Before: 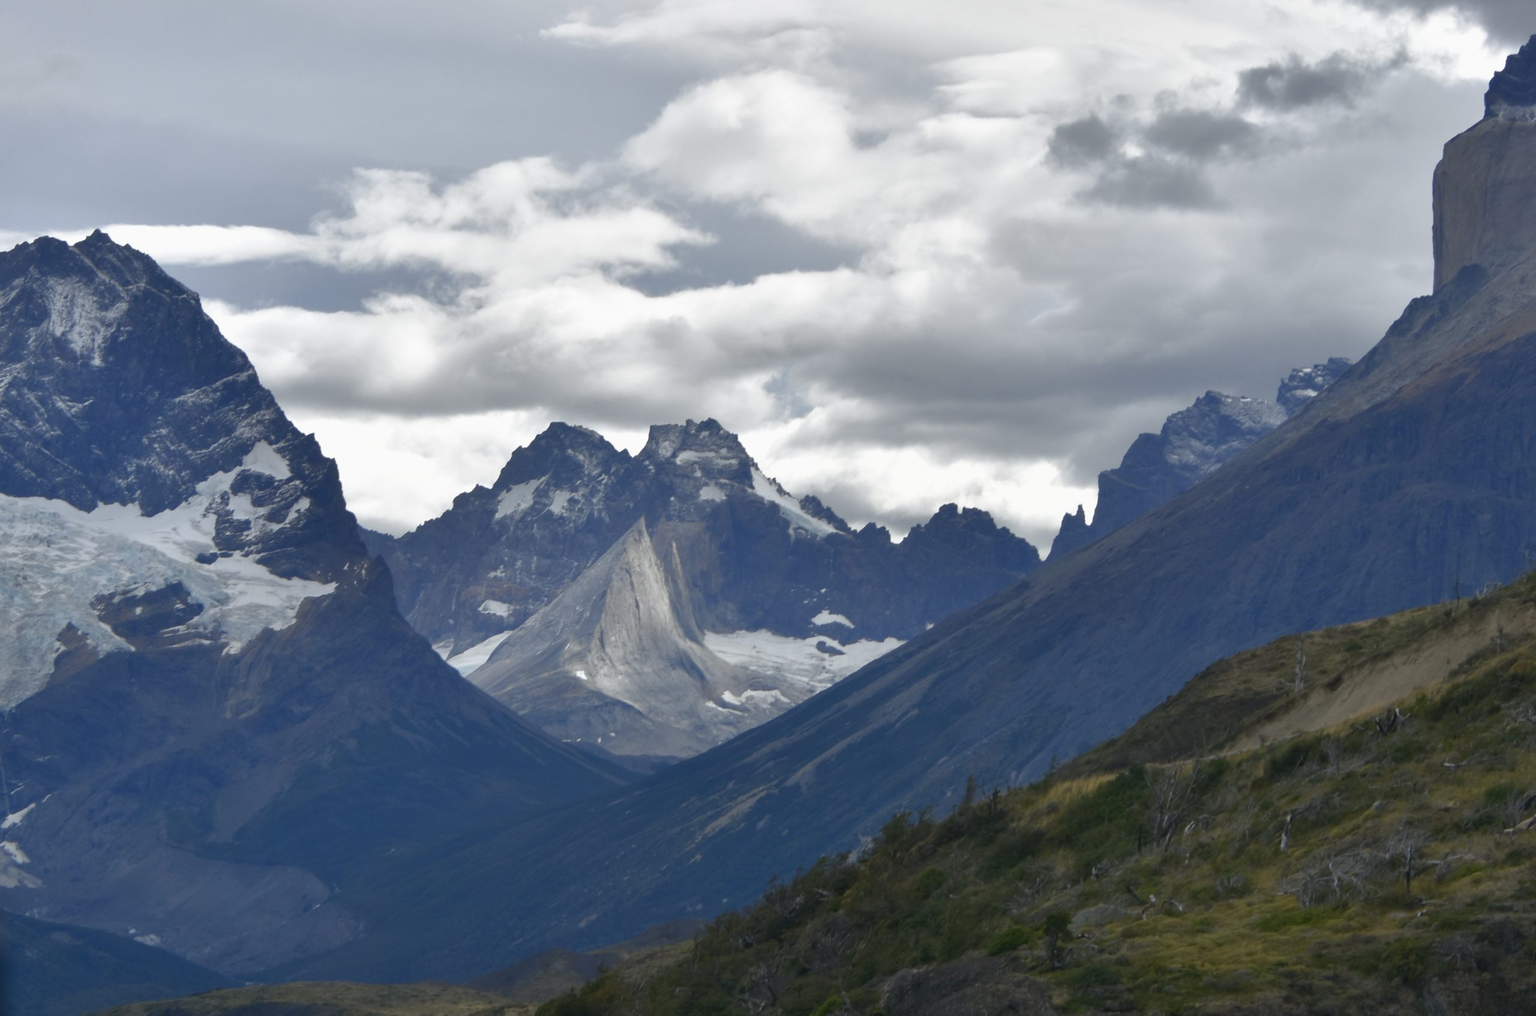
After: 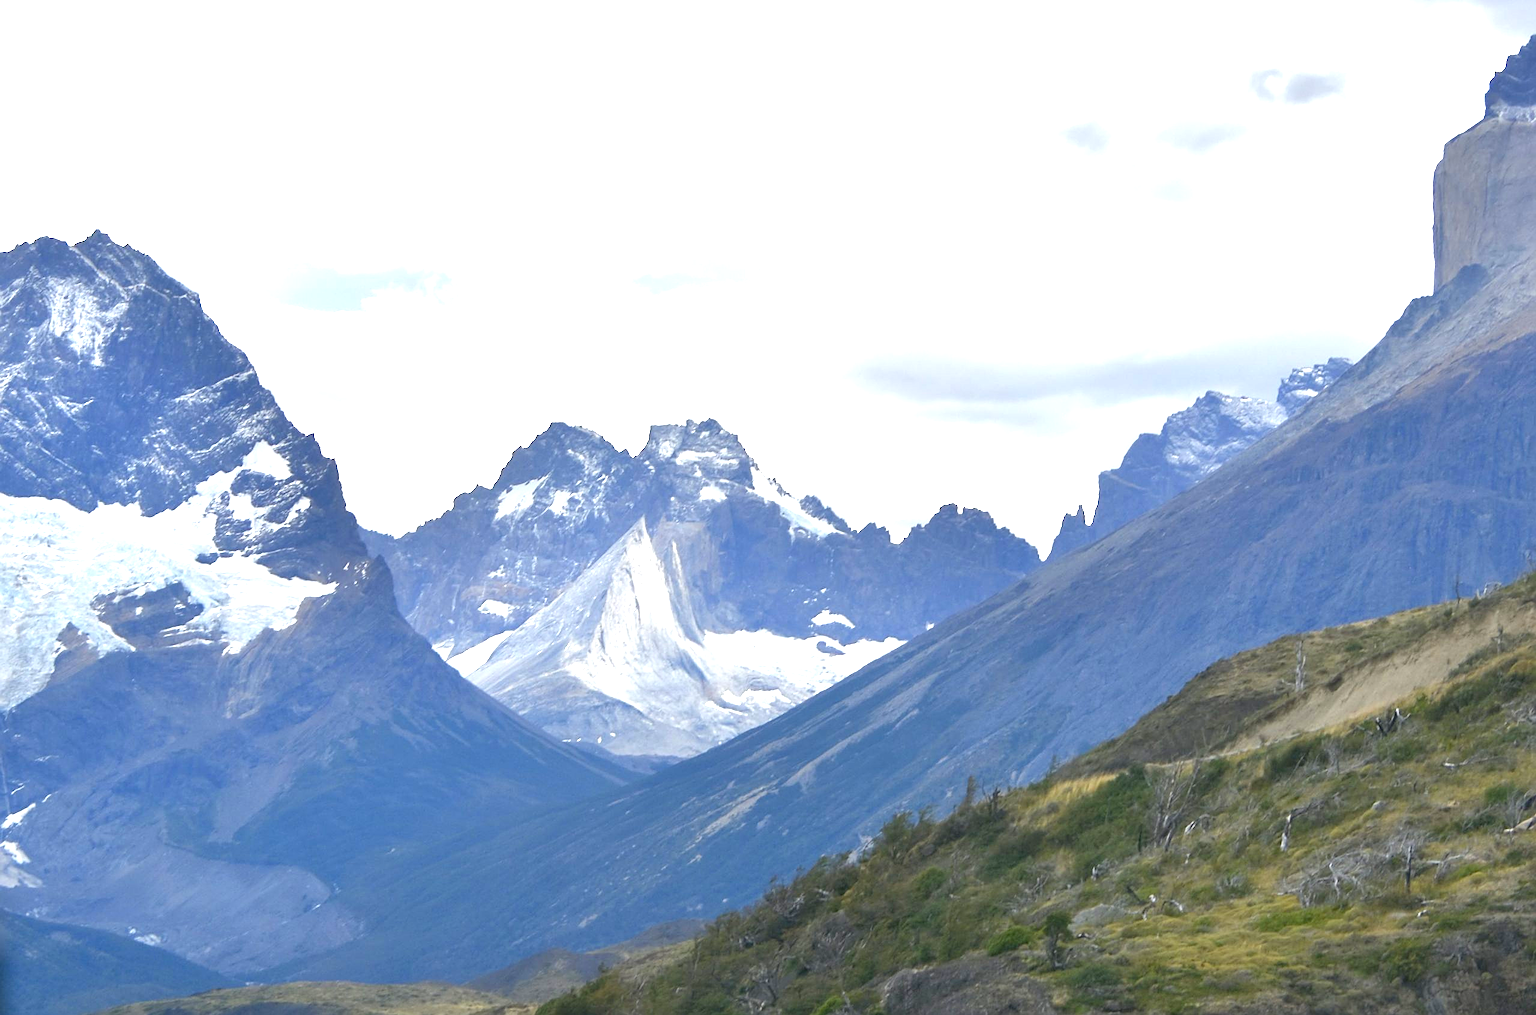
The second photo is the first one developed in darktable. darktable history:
exposure: black level correction 0.001, exposure 1.865 EV, compensate exposure bias true, compensate highlight preservation false
sharpen: on, module defaults
